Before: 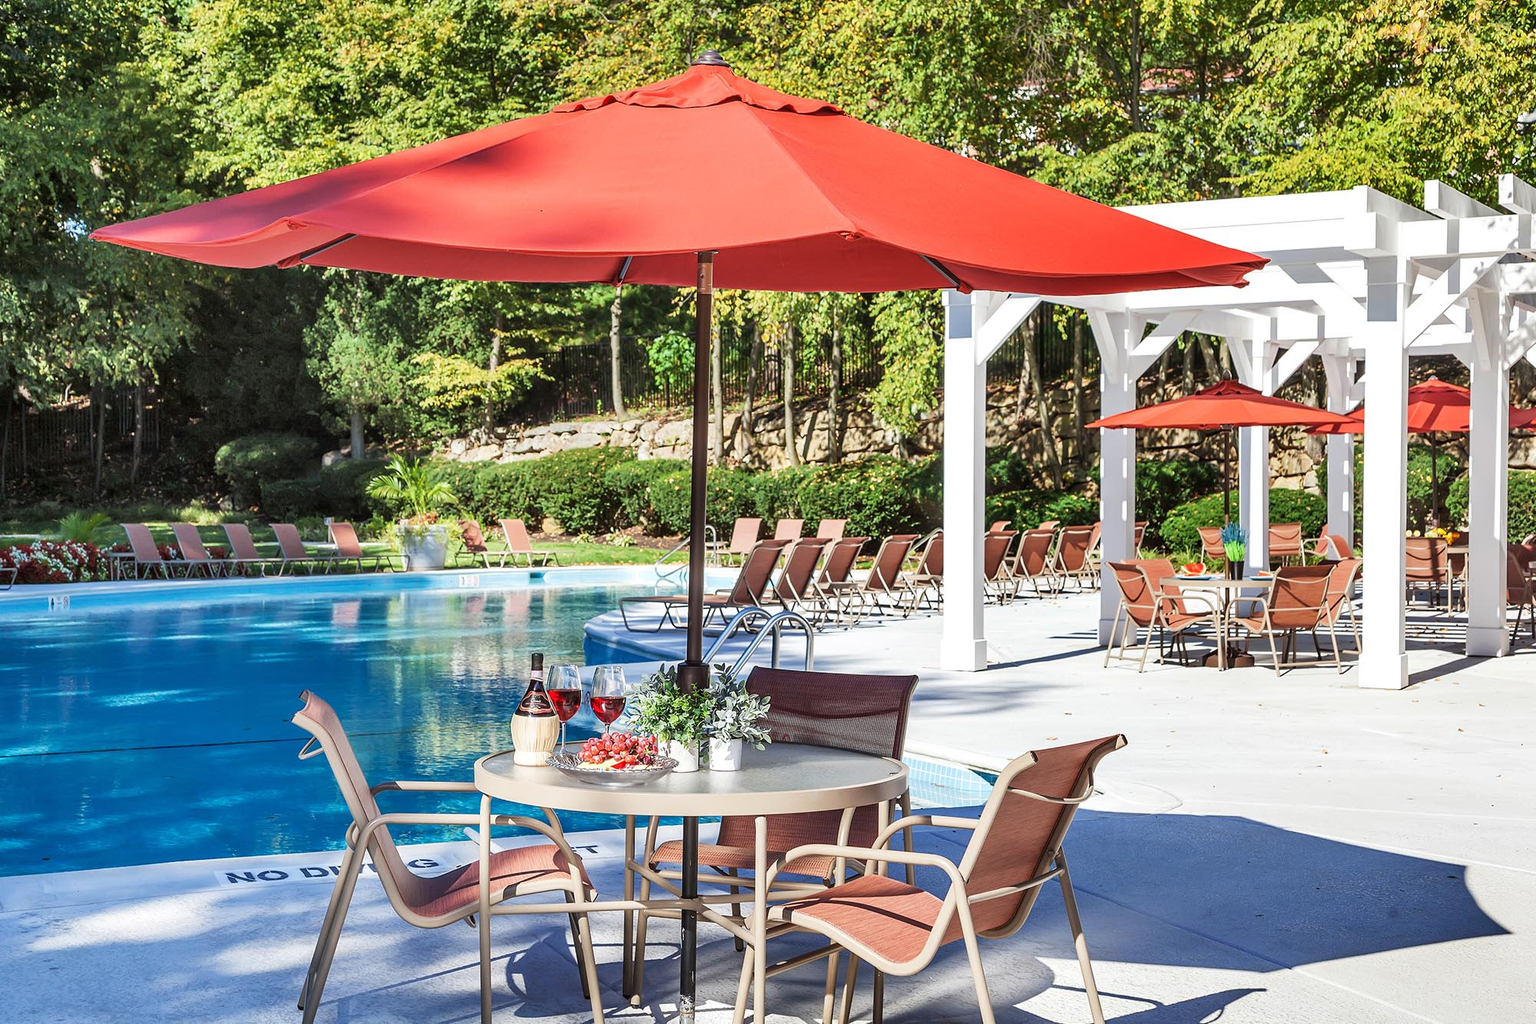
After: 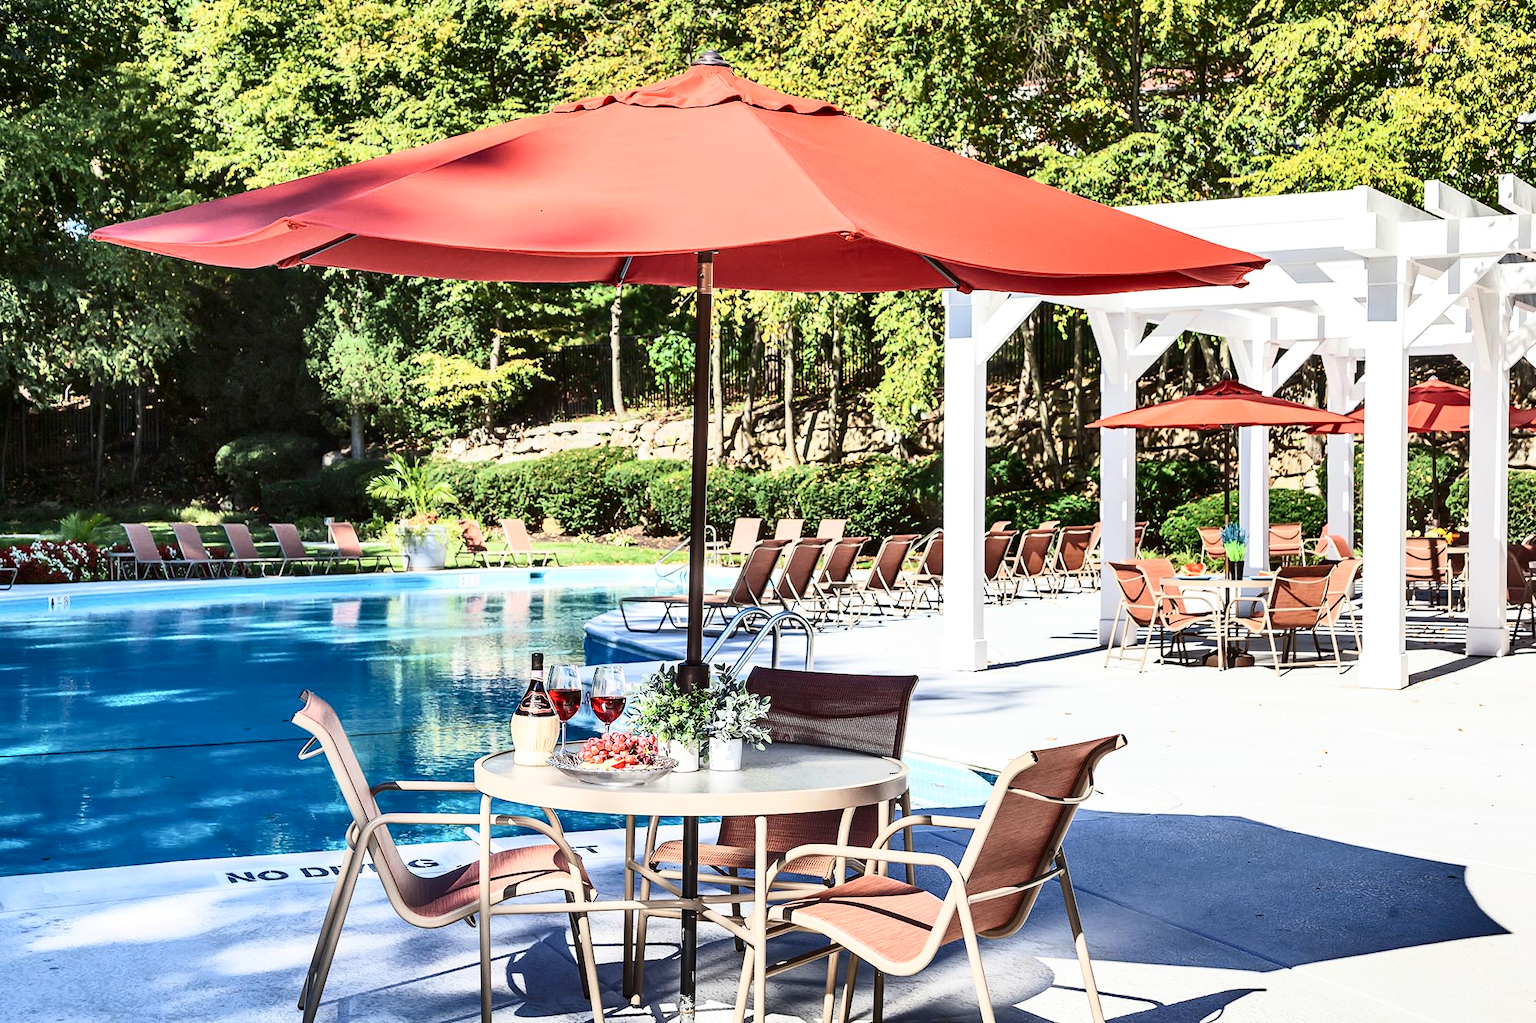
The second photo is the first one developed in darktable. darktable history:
contrast brightness saturation: contrast 0.384, brightness 0.096
